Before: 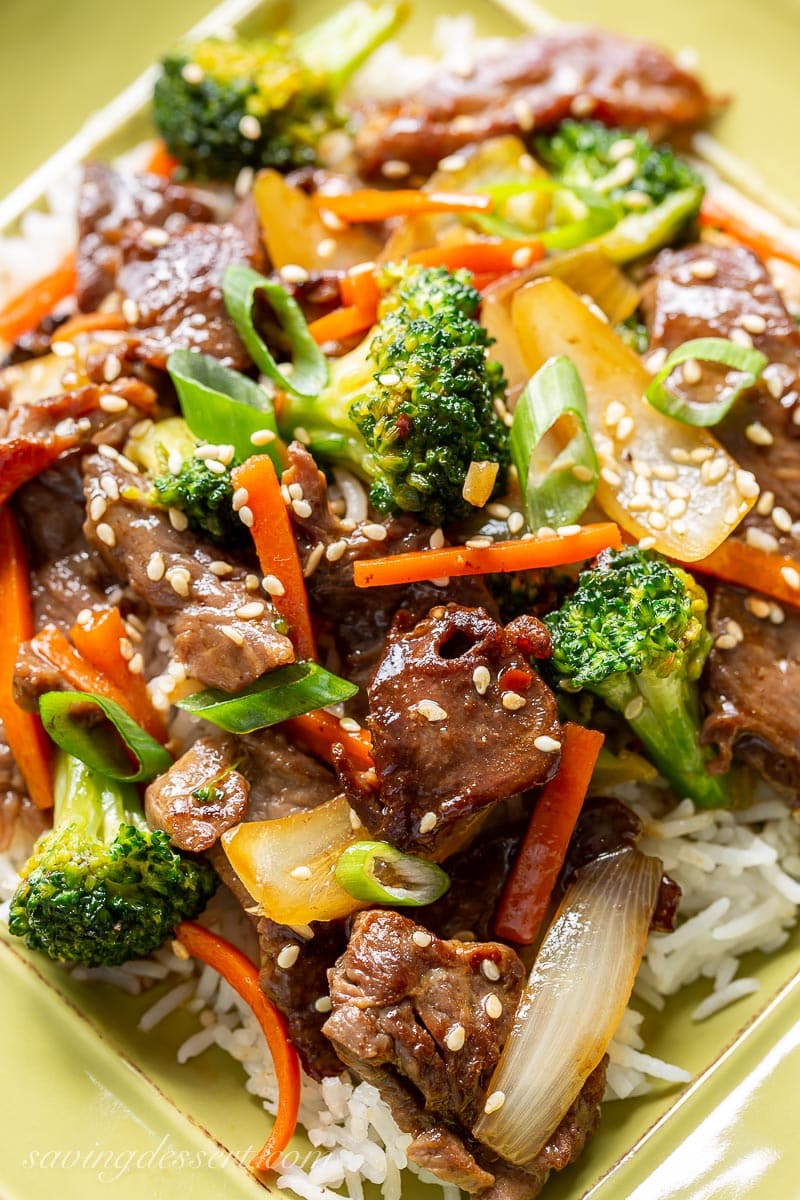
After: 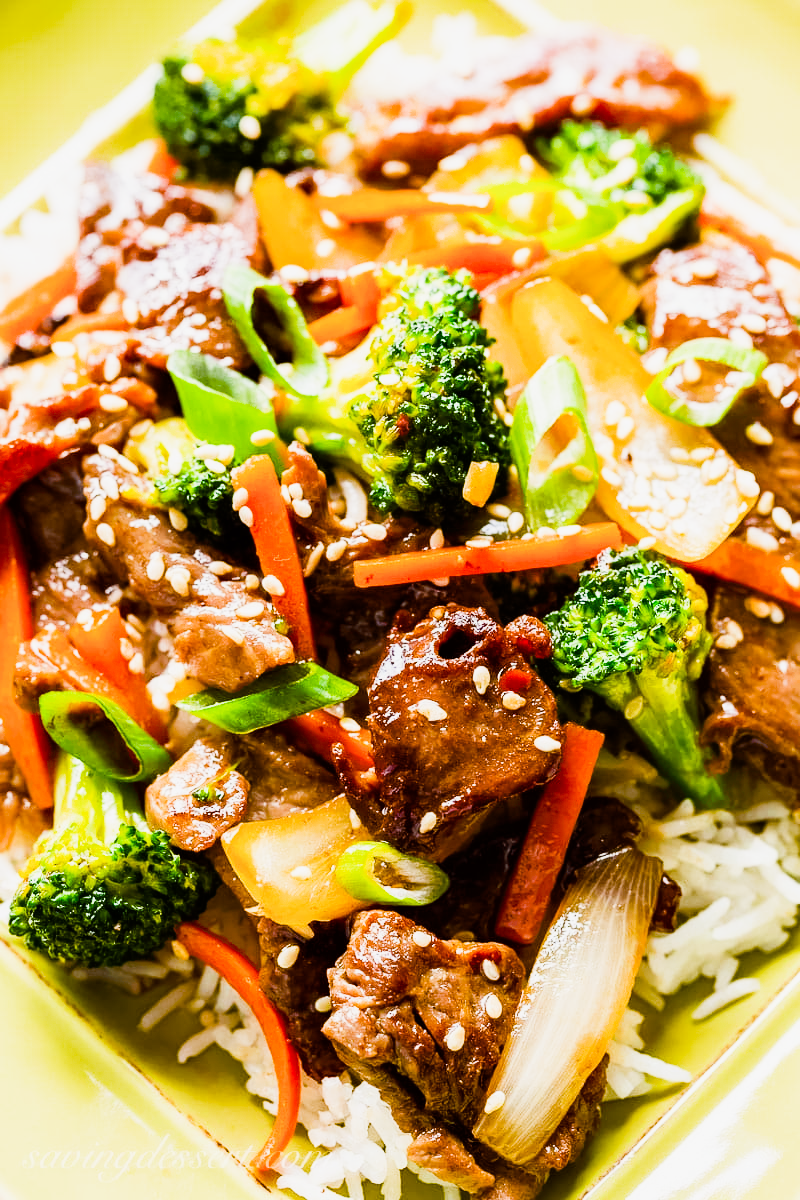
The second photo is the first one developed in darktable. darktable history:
color balance rgb: linear chroma grading › global chroma 16.62%, perceptual saturation grading › highlights -8.63%, perceptual saturation grading › mid-tones 18.66%, perceptual saturation grading › shadows 28.49%, perceptual brilliance grading › highlights 14.22%, perceptual brilliance grading › shadows -18.96%, global vibrance 27.71%
denoise (profiled): strength 1.2, preserve shadows 0, a [-1, 0, 0], y [[0.5 ×7] ×4, [0 ×7], [0.5 ×7]], compensate highlight preservation false
exposure: black level correction 0, exposure 0.7 EV, compensate exposure bias true, compensate highlight preservation false
sigmoid: on, module defaults
